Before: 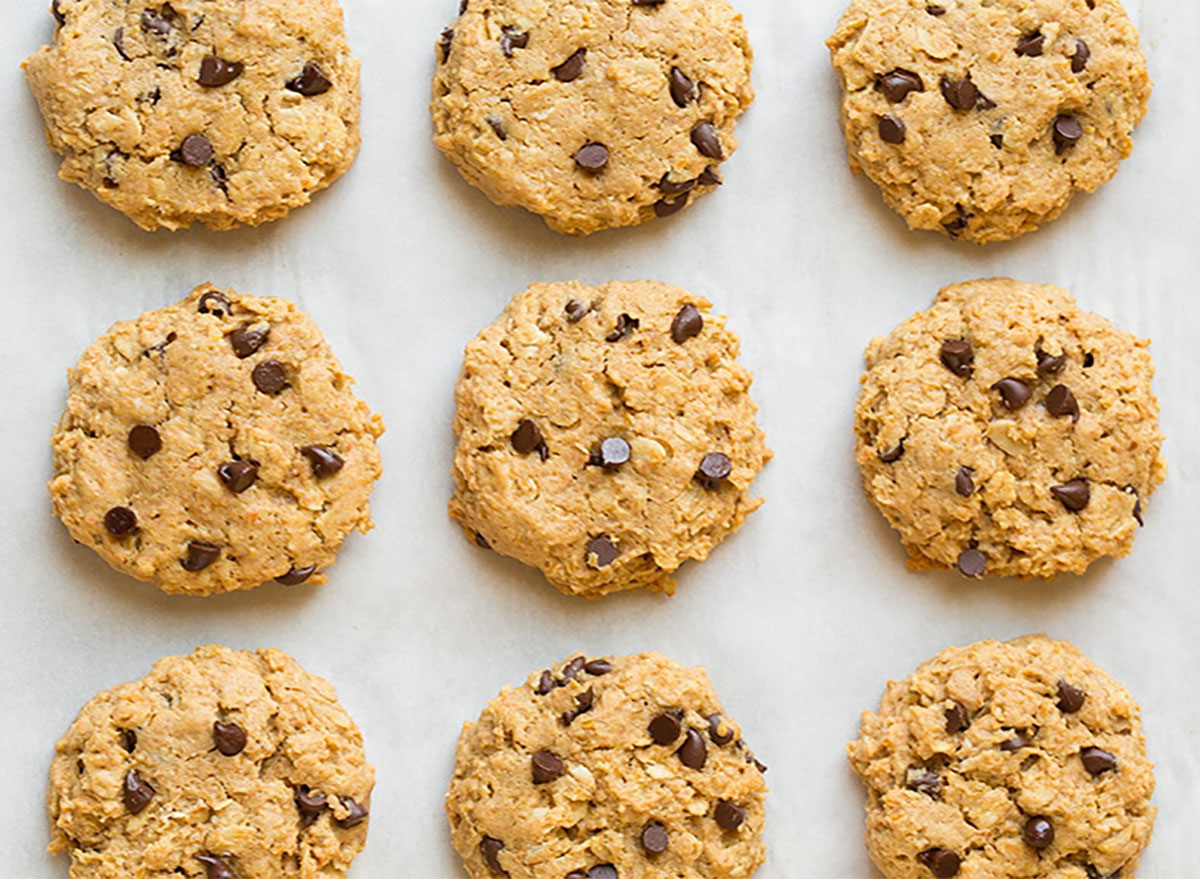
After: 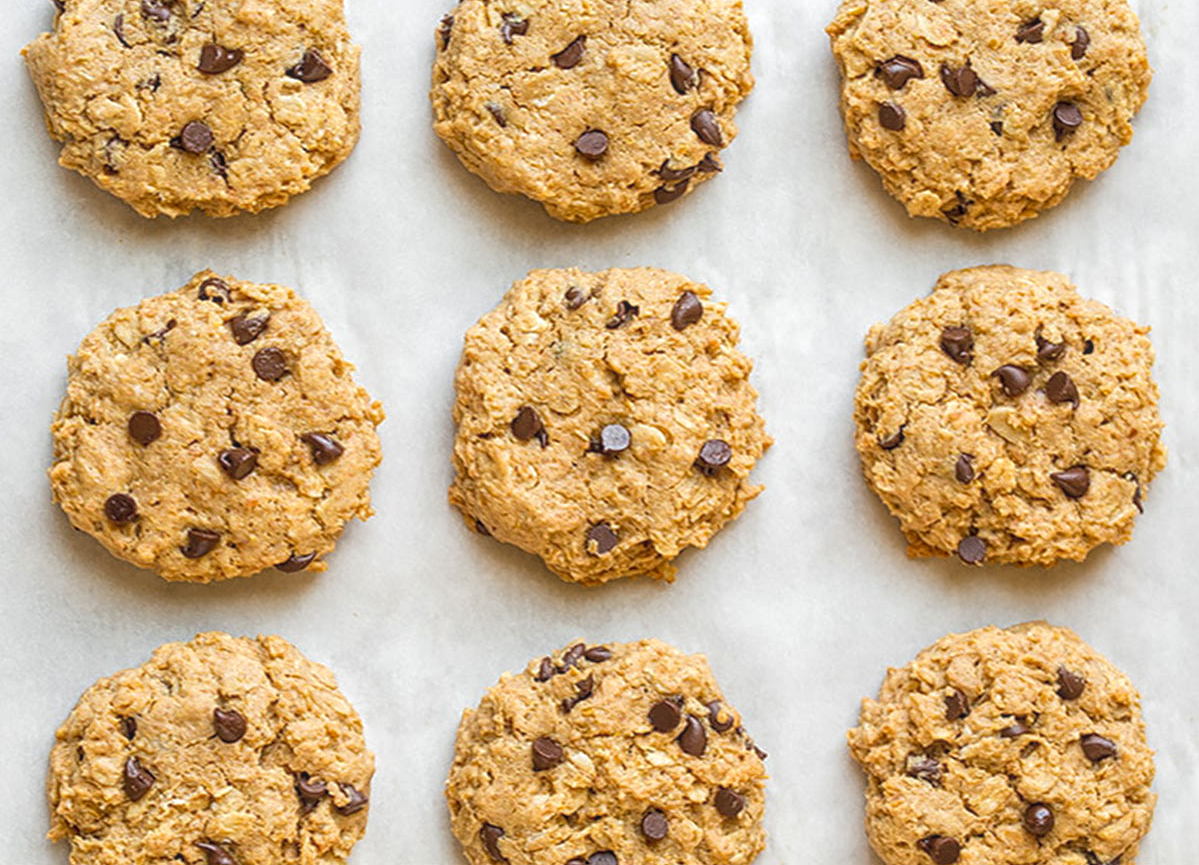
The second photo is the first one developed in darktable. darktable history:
local contrast: highlights 76%, shadows 55%, detail 176%, midtone range 0.208
crop: top 1.552%, right 0.07%
